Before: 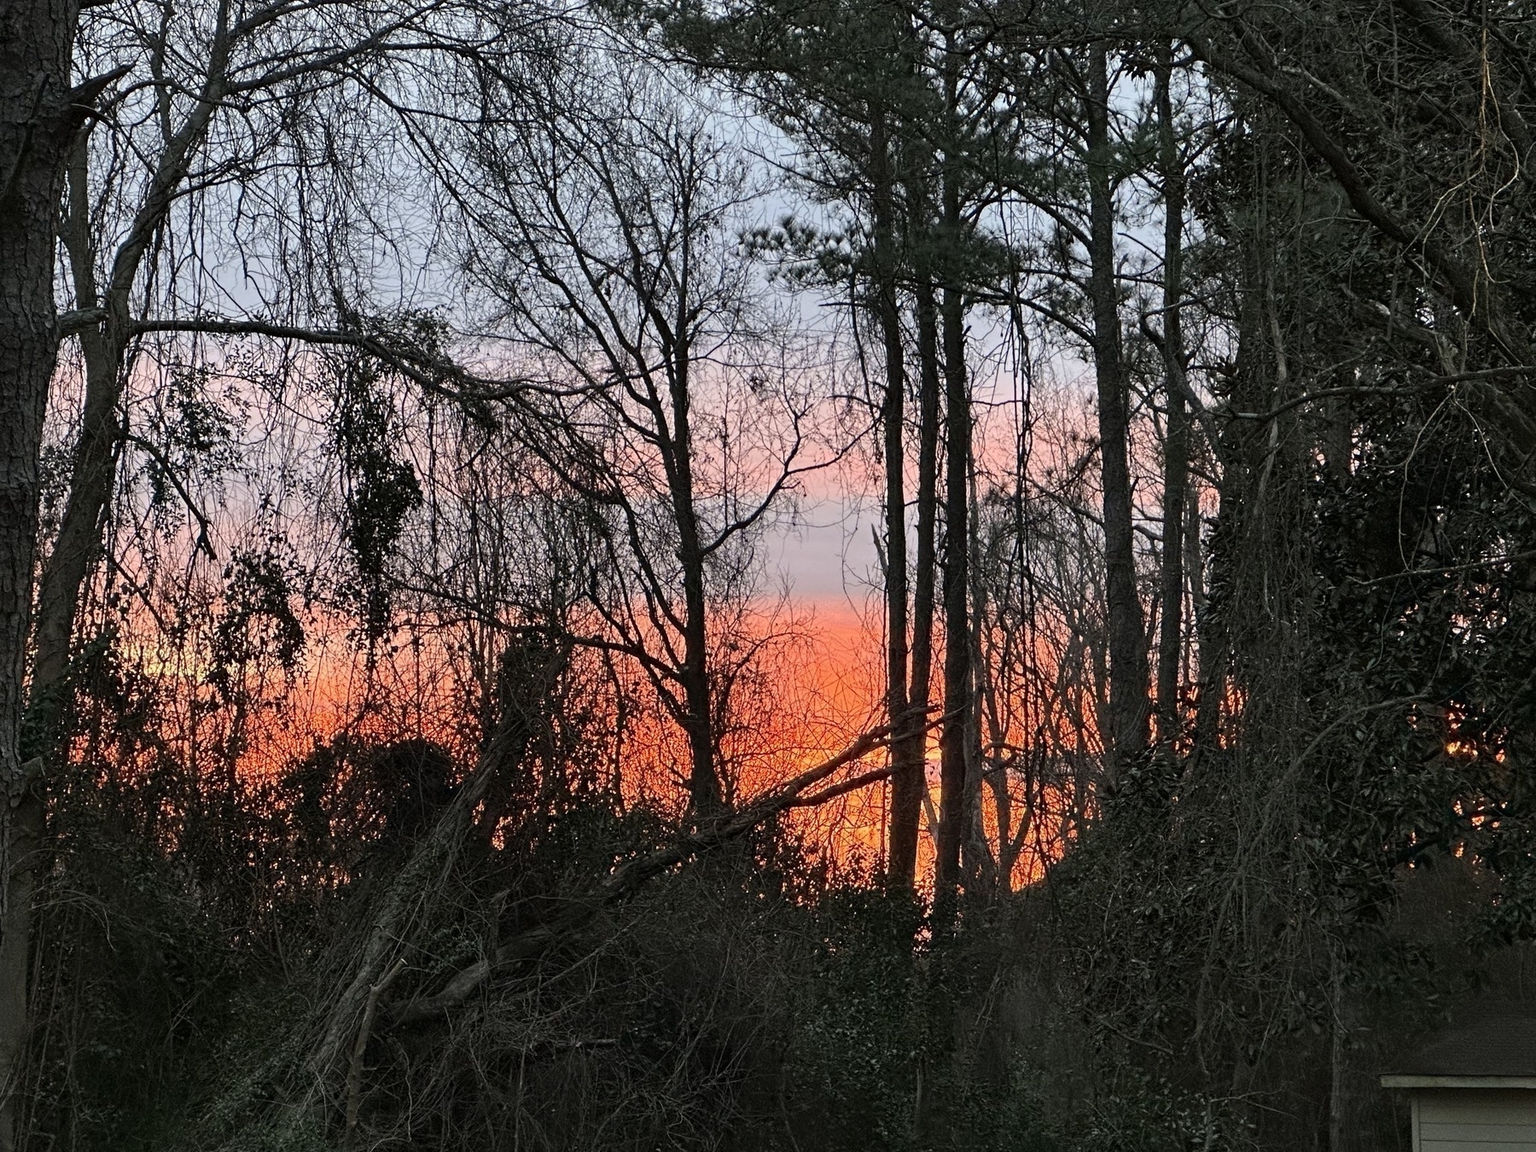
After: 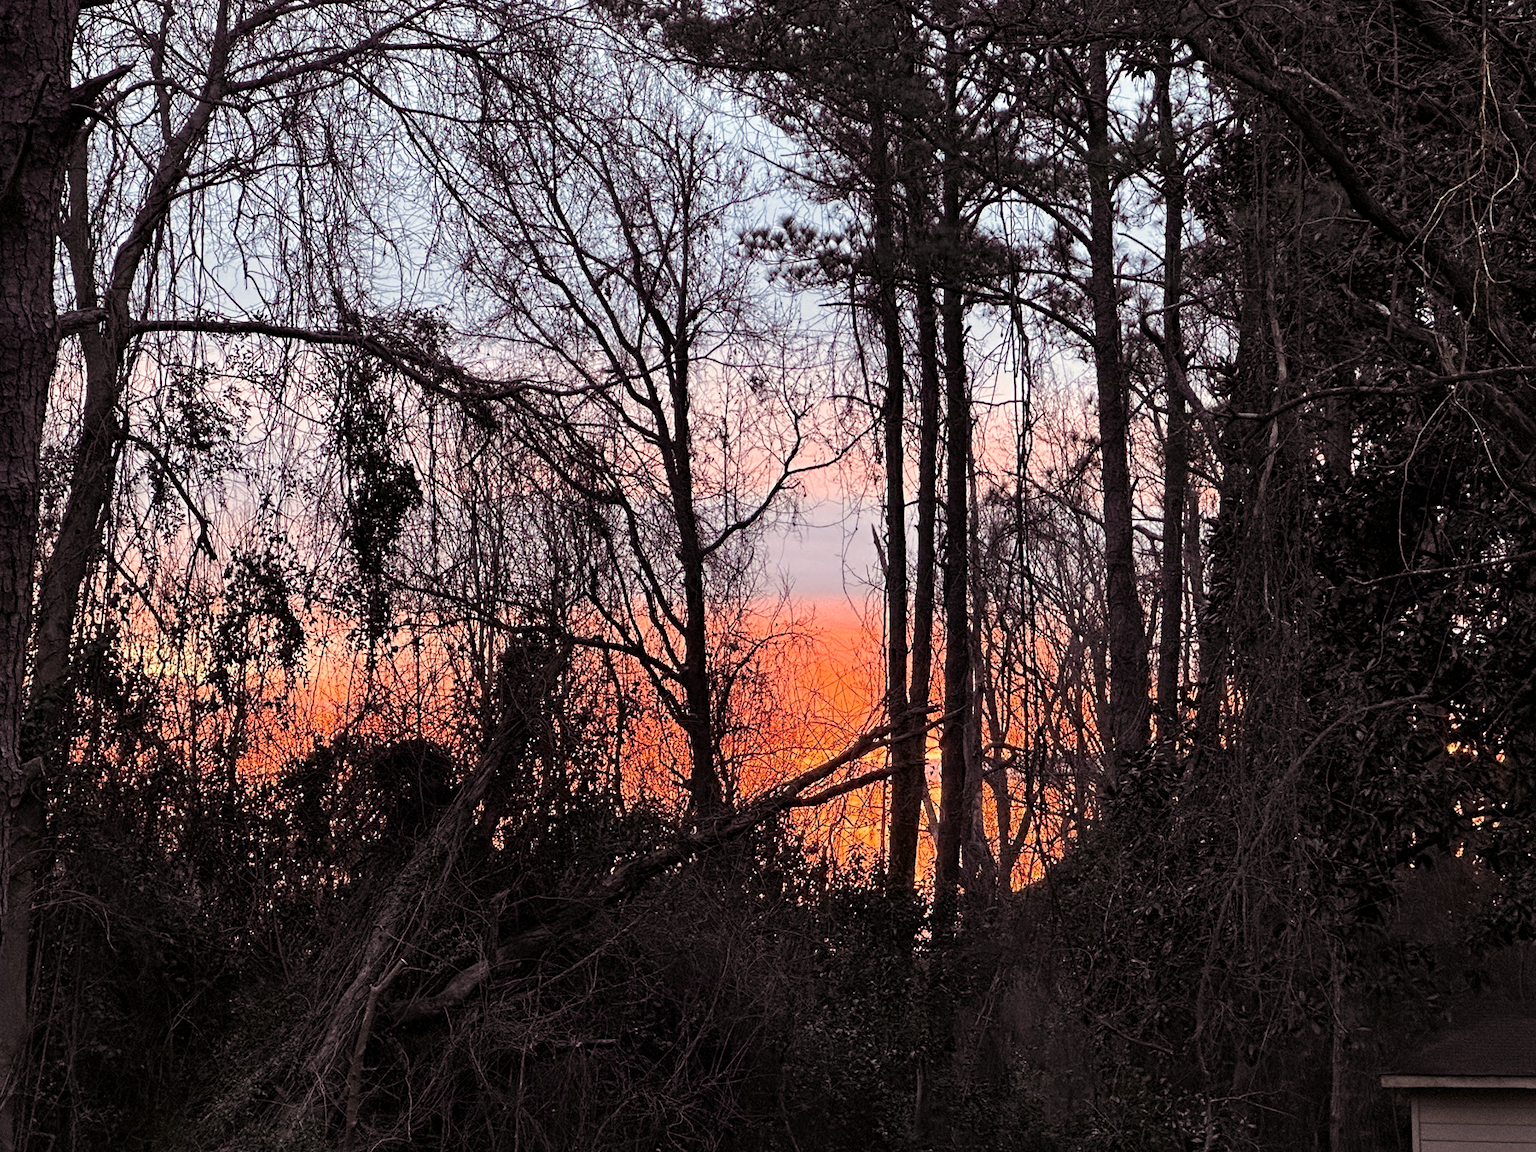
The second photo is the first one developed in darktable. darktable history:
color balance rgb: shadows lift › luminance -28.76%, shadows lift › chroma 10%, shadows lift › hue 230°, power › chroma 0.5%, power › hue 215°, highlights gain › luminance 7.14%, highlights gain › chroma 1%, highlights gain › hue 50°, global offset › luminance -0.29%, global offset › hue 260°, perceptual saturation grading › global saturation 20%, perceptual saturation grading › highlights -13.92%, perceptual saturation grading › shadows 50%
exposure: exposure 0.217 EV, compensate highlight preservation false
split-toning: on, module defaults
levels: mode automatic, black 0.023%, white 99.97%, levels [0.062, 0.494, 0.925]
